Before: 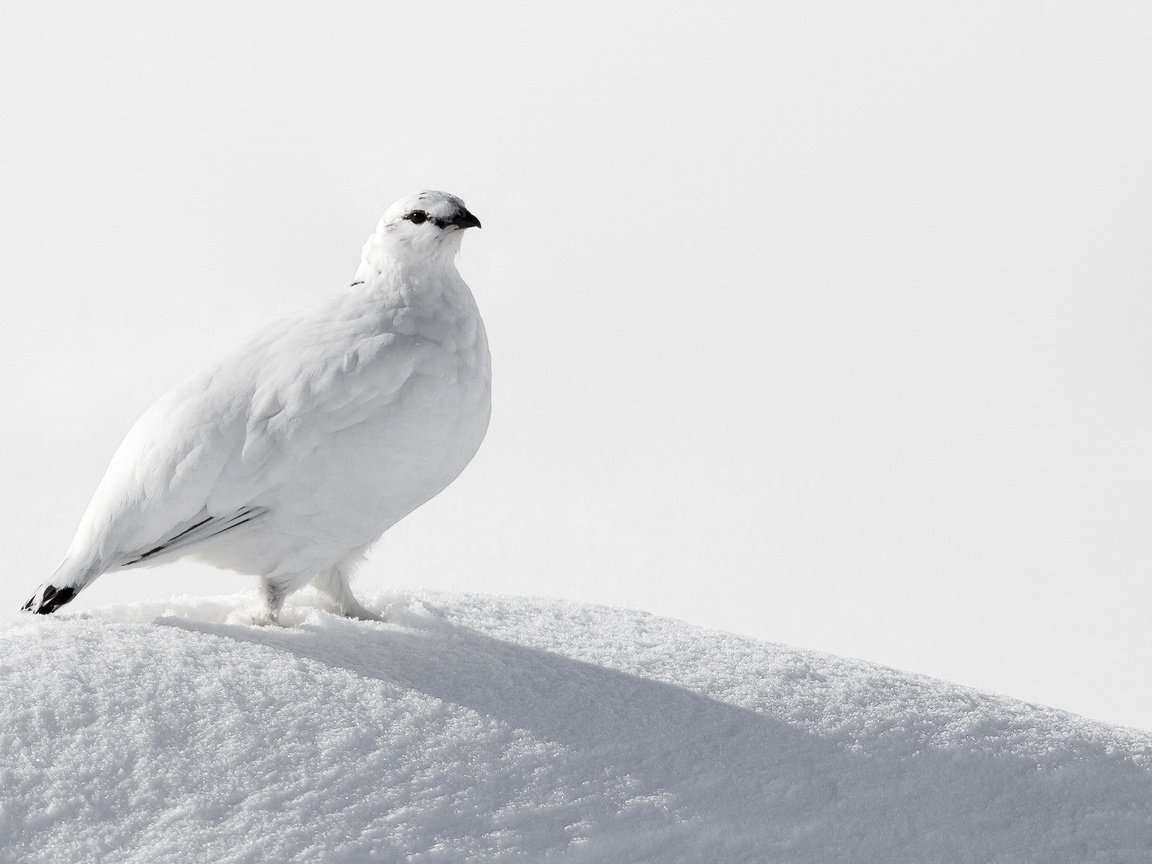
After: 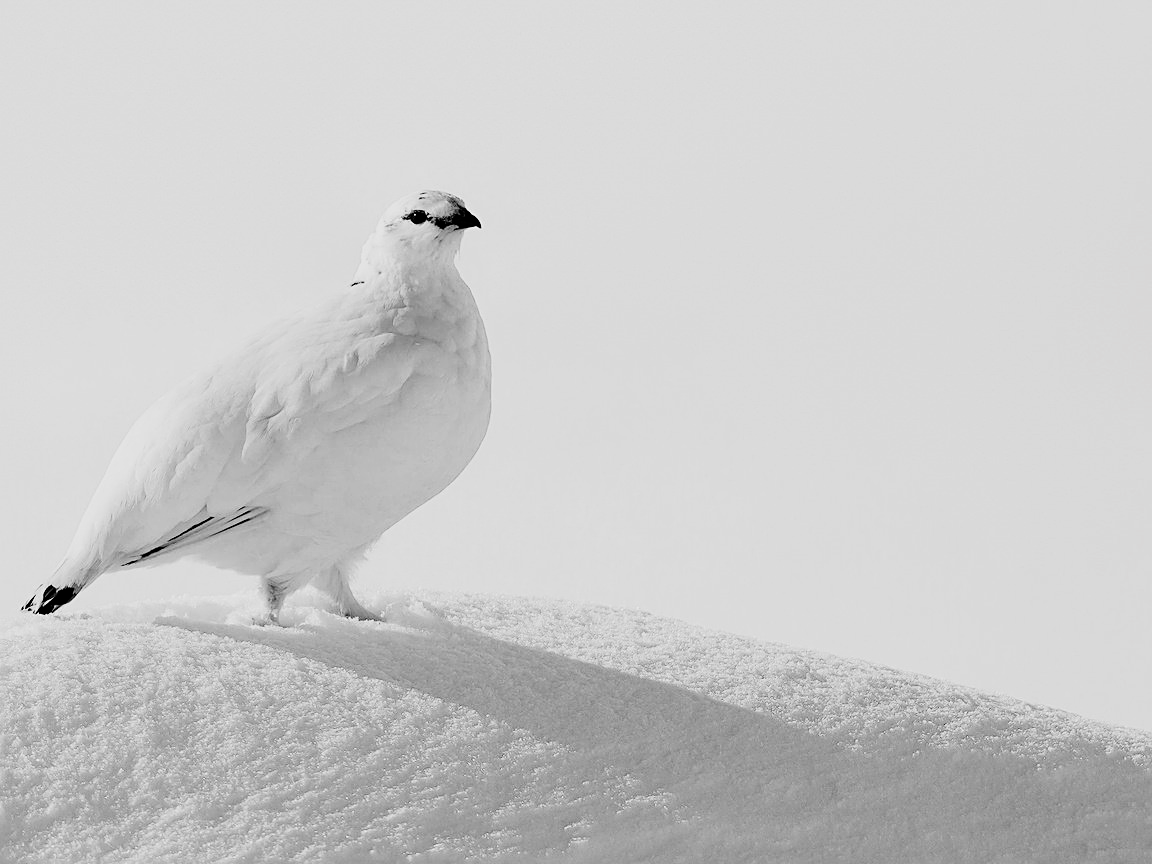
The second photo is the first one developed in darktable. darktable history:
color calibration: output gray [0.253, 0.26, 0.487, 0], illuminant as shot in camera, x 0.358, y 0.373, temperature 4628.91 K
sharpen: on, module defaults
exposure: compensate exposure bias true, compensate highlight preservation false
filmic rgb: black relative exposure -5.11 EV, white relative exposure 3.97 EV, threshold 3.05 EV, hardness 2.89, contrast 1.301, highlights saturation mix -30.56%, add noise in highlights 0.001, color science v3 (2019), use custom middle-gray values true, contrast in highlights soft, enable highlight reconstruction true
